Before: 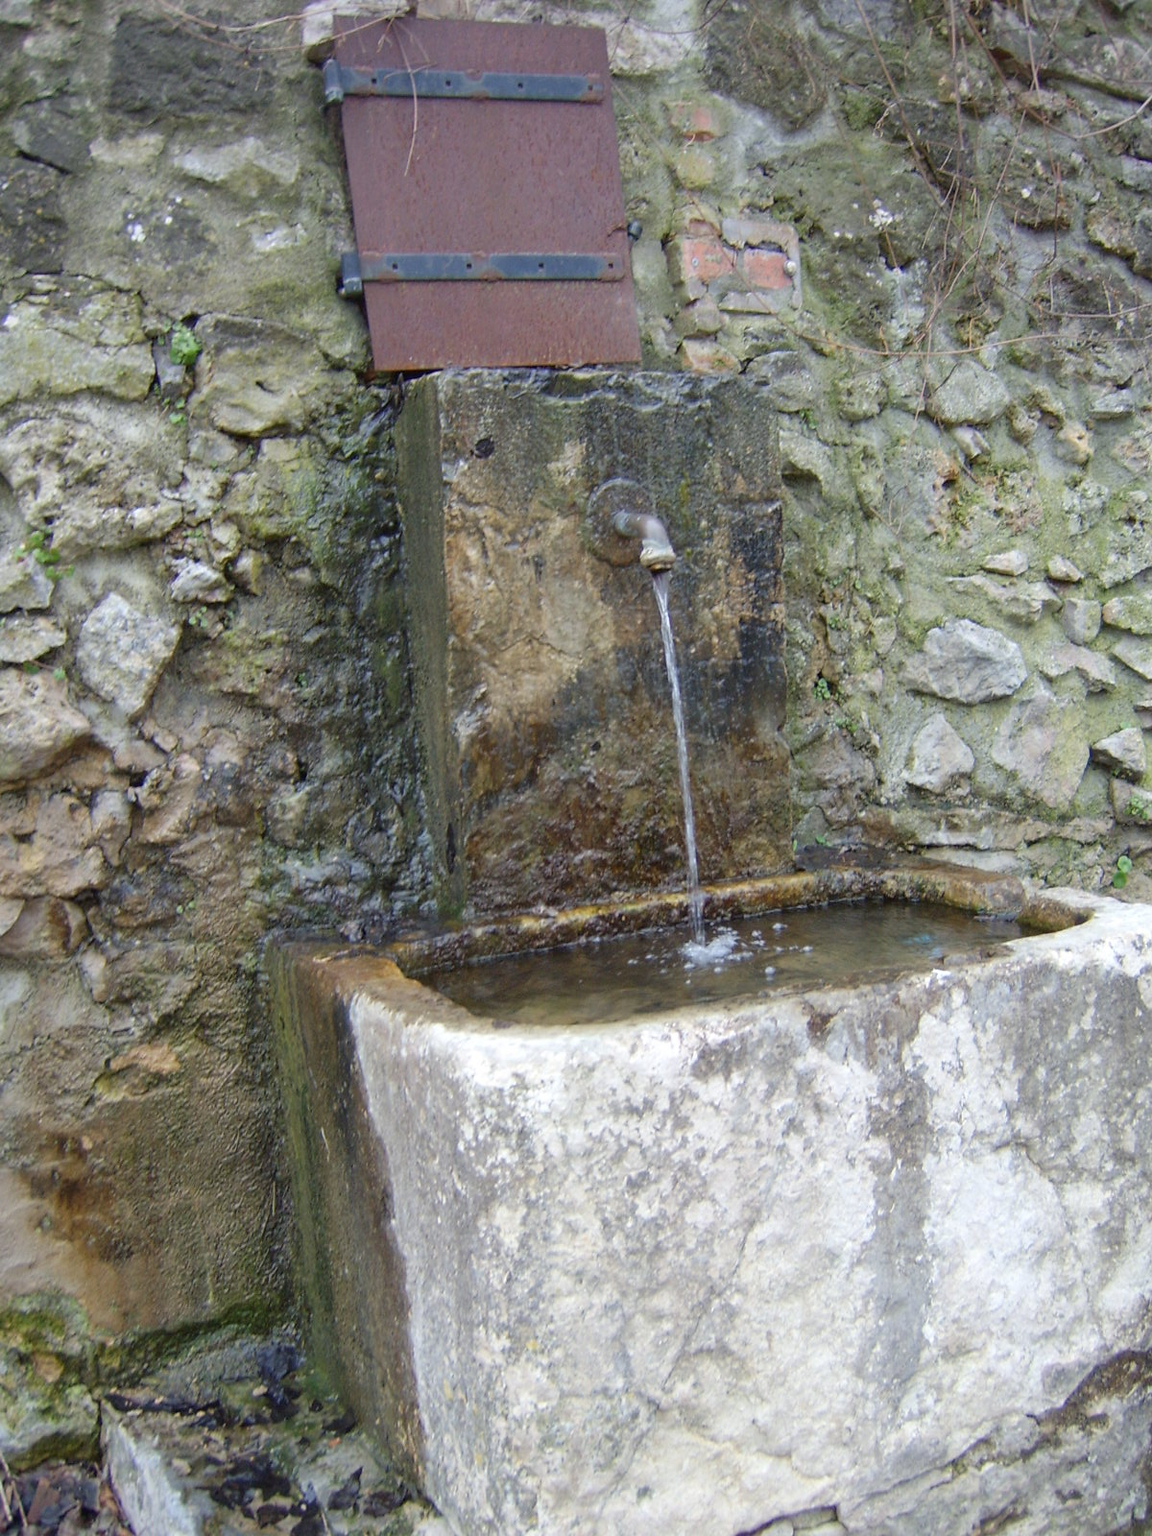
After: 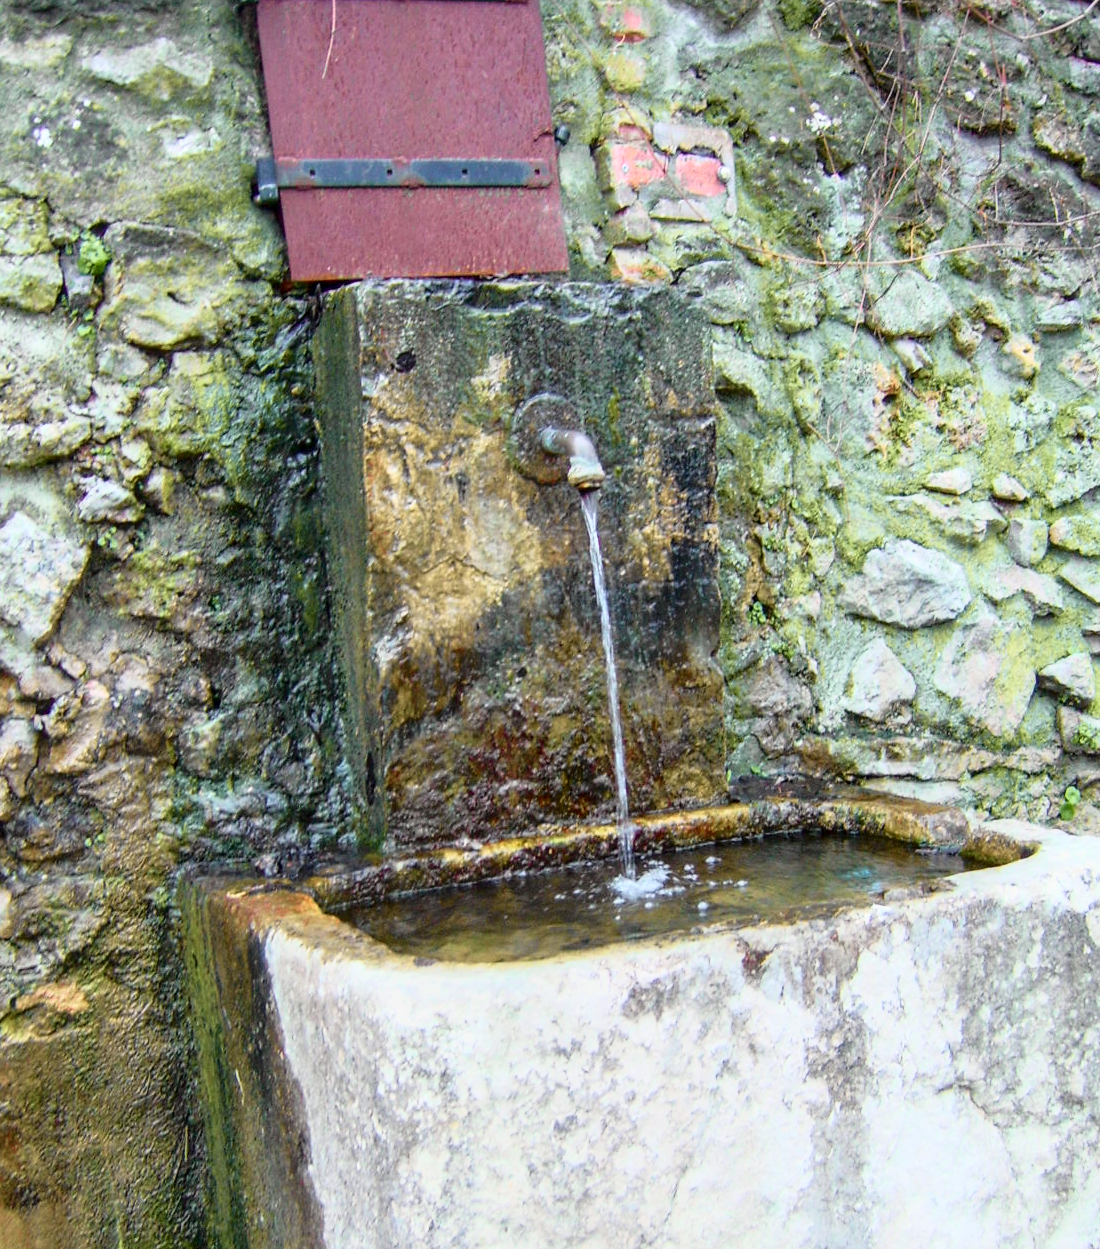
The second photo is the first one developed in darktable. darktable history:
velvia: strength 15.42%
crop: left 8.319%, top 6.59%, bottom 15.298%
local contrast: on, module defaults
tone curve: curves: ch0 [(0, 0) (0.046, 0.031) (0.163, 0.114) (0.391, 0.432) (0.488, 0.561) (0.695, 0.839) (0.785, 0.904) (1, 0.965)]; ch1 [(0, 0) (0.248, 0.252) (0.427, 0.412) (0.482, 0.462) (0.499, 0.497) (0.518, 0.52) (0.535, 0.577) (0.585, 0.623) (0.679, 0.743) (0.788, 0.809) (1, 1)]; ch2 [(0, 0) (0.313, 0.262) (0.427, 0.417) (0.473, 0.47) (0.503, 0.503) (0.523, 0.515) (0.557, 0.596) (0.598, 0.646) (0.708, 0.771) (1, 1)], color space Lab, independent channels, preserve colors none
